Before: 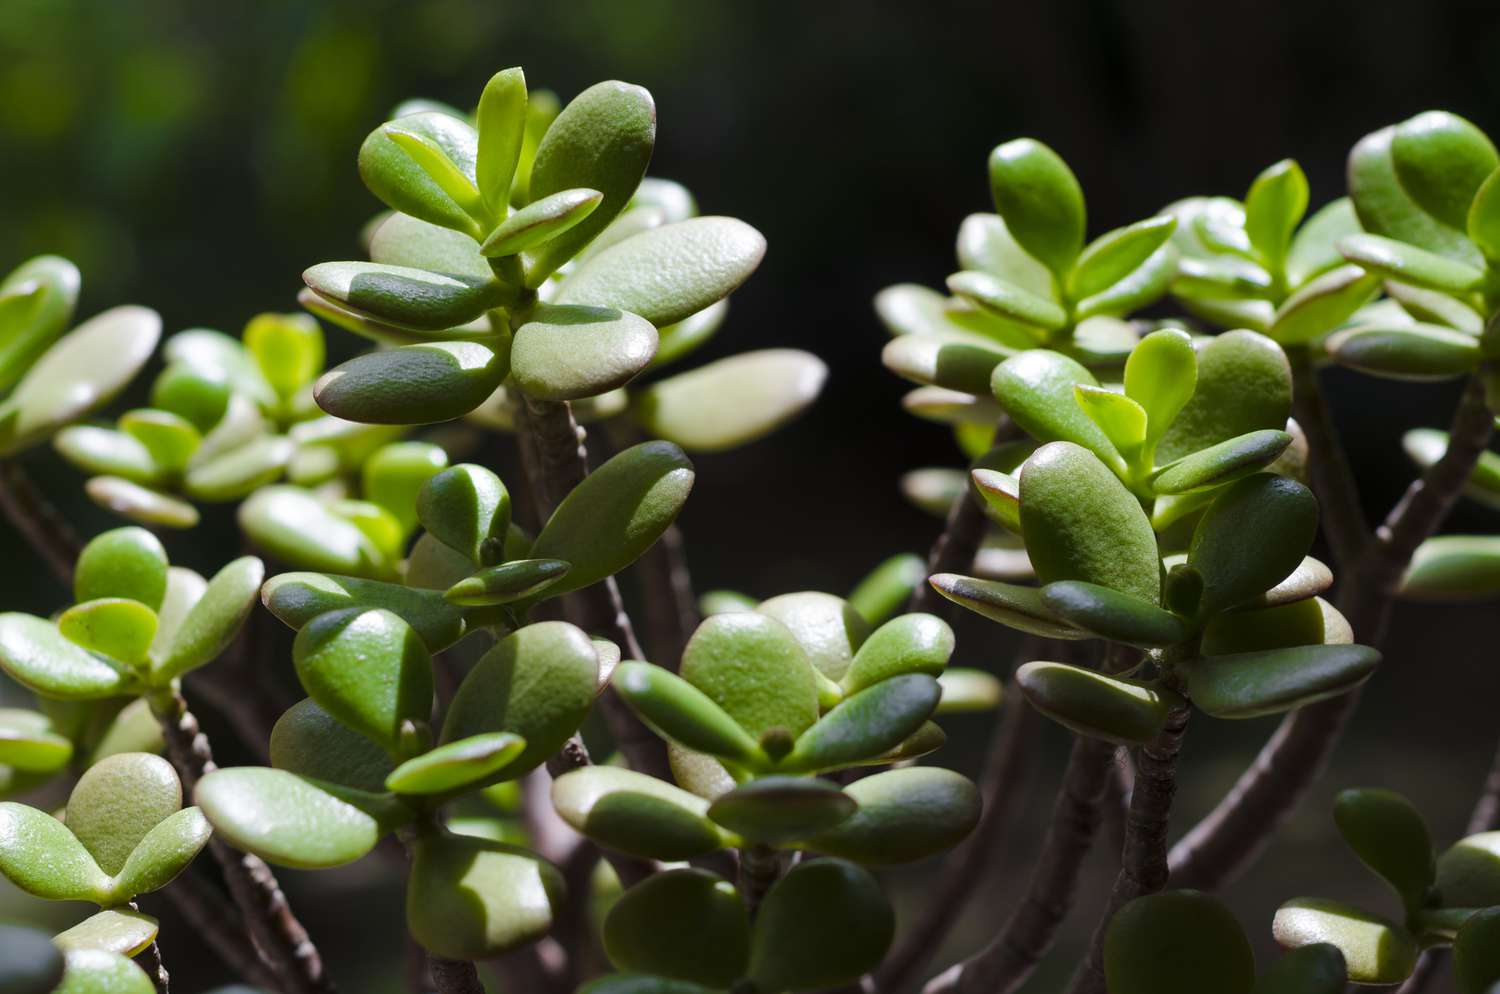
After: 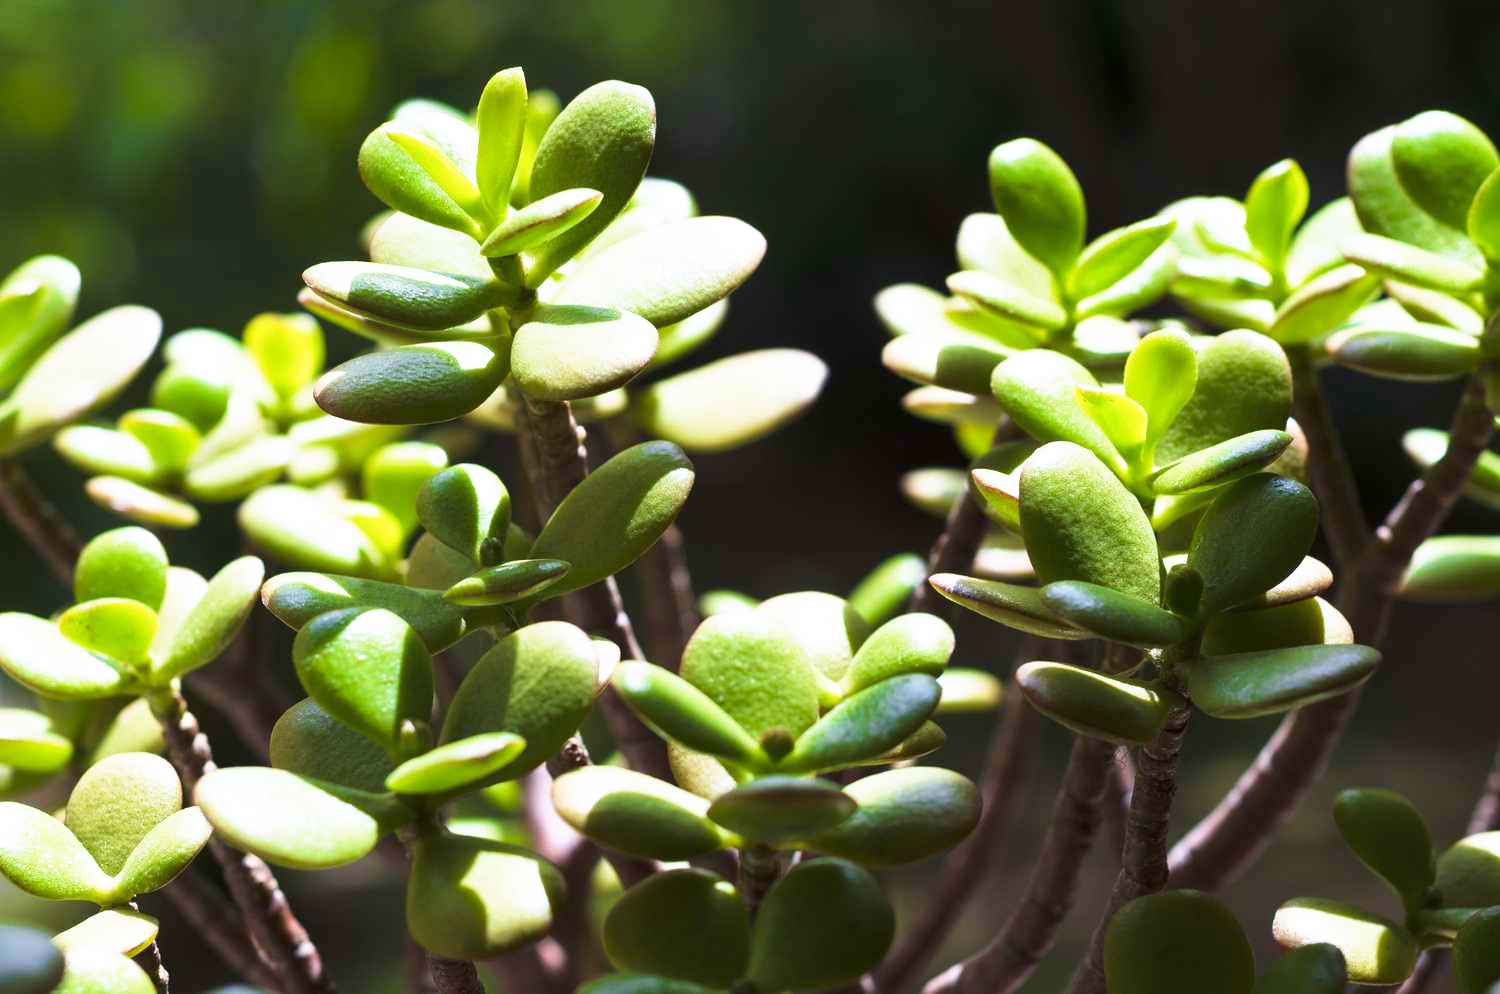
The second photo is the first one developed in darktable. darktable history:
base curve: curves: ch0 [(0, 0) (0.495, 0.917) (1, 1)], exposure shift 0.572, preserve colors none
velvia: strength 44.37%
exposure: compensate exposure bias true, compensate highlight preservation false
